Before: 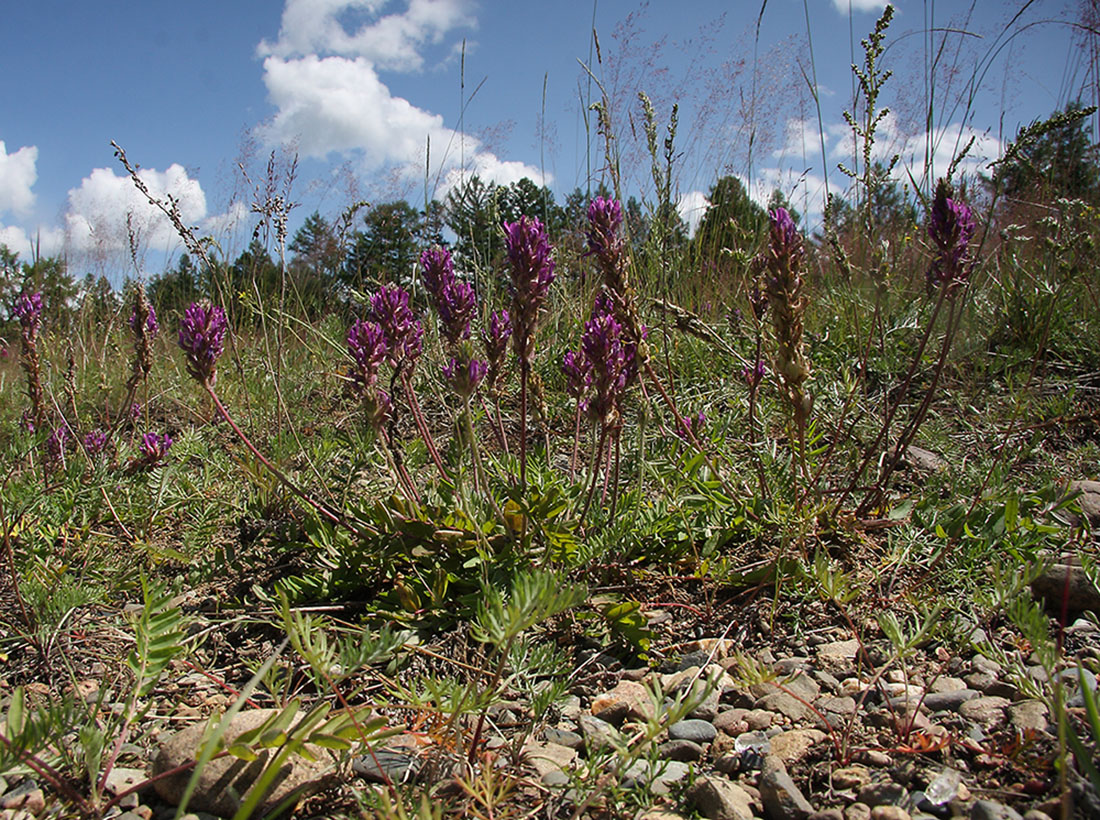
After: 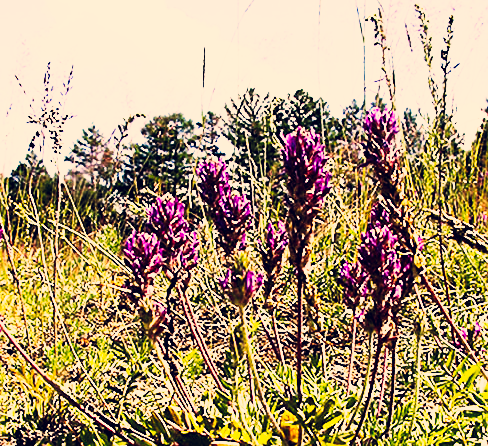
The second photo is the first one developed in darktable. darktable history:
base curve: curves: ch0 [(0, 0) (0.018, 0.026) (0.143, 0.37) (0.33, 0.731) (0.458, 0.853) (0.735, 0.965) (0.905, 0.986) (1, 1)], preserve colors none
exposure: black level correction 0.01, exposure 0.017 EV, compensate highlight preservation false
color correction: highlights a* 20.31, highlights b* 27.47, shadows a* 3.31, shadows b* -17.64, saturation 0.749
crop: left 20.38%, top 10.913%, right 35.223%, bottom 34.663%
tone curve: curves: ch0 [(0, 0) (0.187, 0.12) (0.384, 0.363) (0.577, 0.681) (0.735, 0.881) (0.864, 0.959) (1, 0.987)]; ch1 [(0, 0) (0.402, 0.36) (0.476, 0.466) (0.501, 0.501) (0.518, 0.514) (0.564, 0.614) (0.614, 0.664) (0.741, 0.829) (1, 1)]; ch2 [(0, 0) (0.429, 0.387) (0.483, 0.481) (0.503, 0.501) (0.522, 0.533) (0.564, 0.605) (0.615, 0.697) (0.702, 0.774) (1, 0.895)], preserve colors none
sharpen: amount 0.564
contrast equalizer: y [[0.5 ×4, 0.467, 0.376], [0.5 ×6], [0.5 ×6], [0 ×6], [0 ×6]]
contrast brightness saturation: contrast 0.196, brightness 0.154, saturation 0.139
